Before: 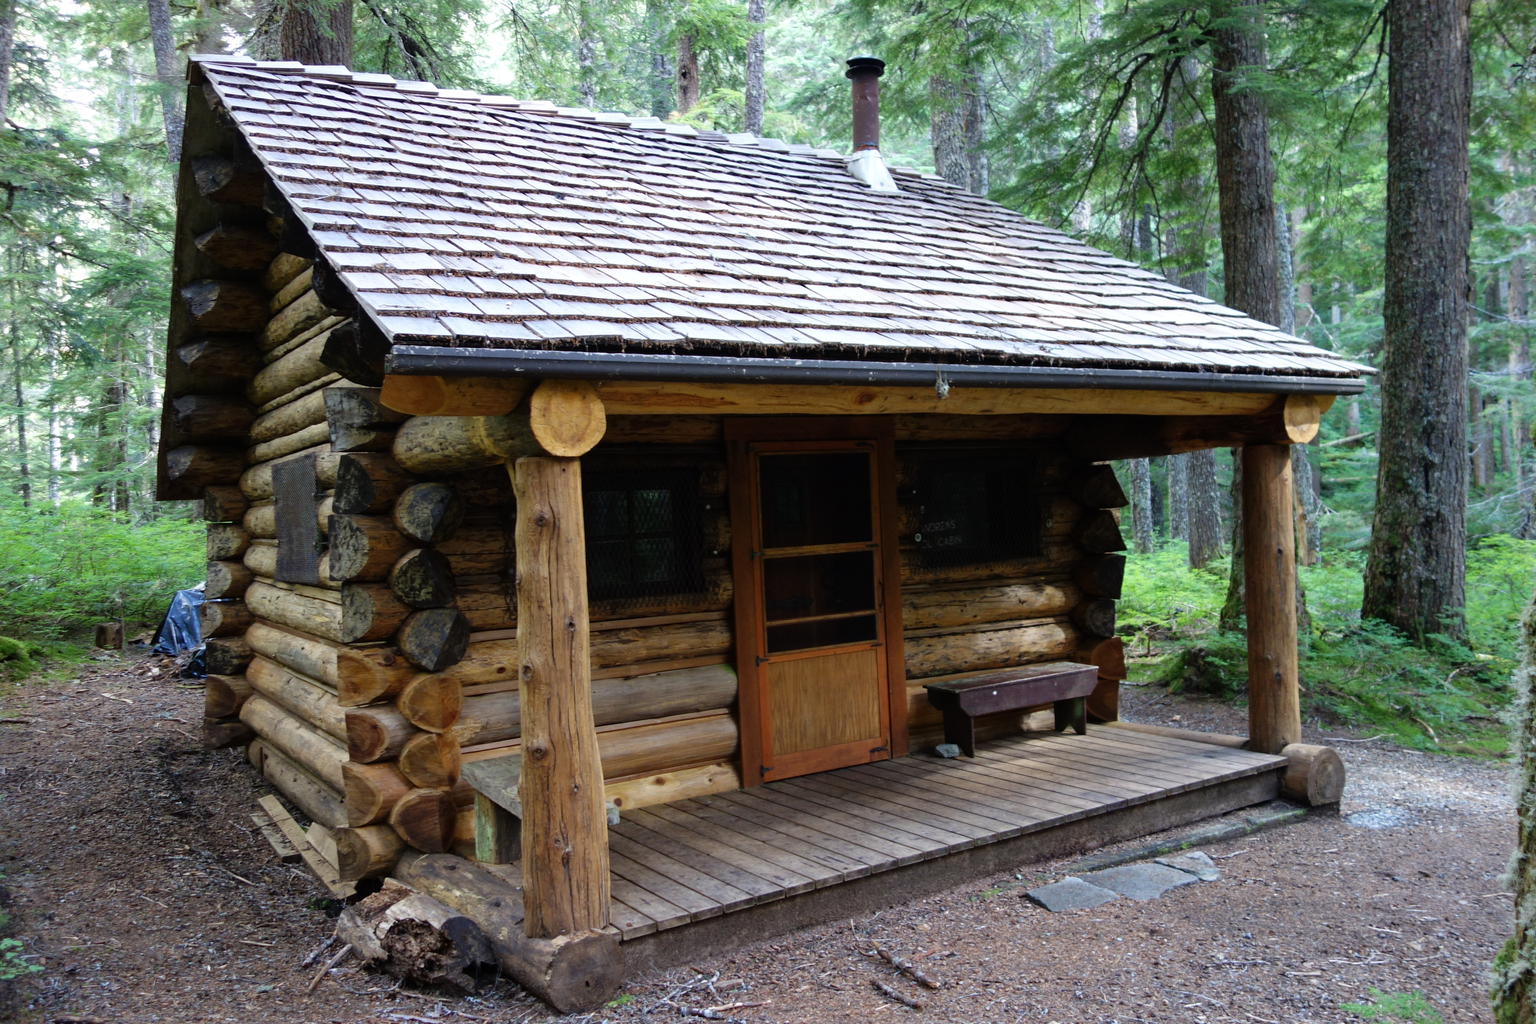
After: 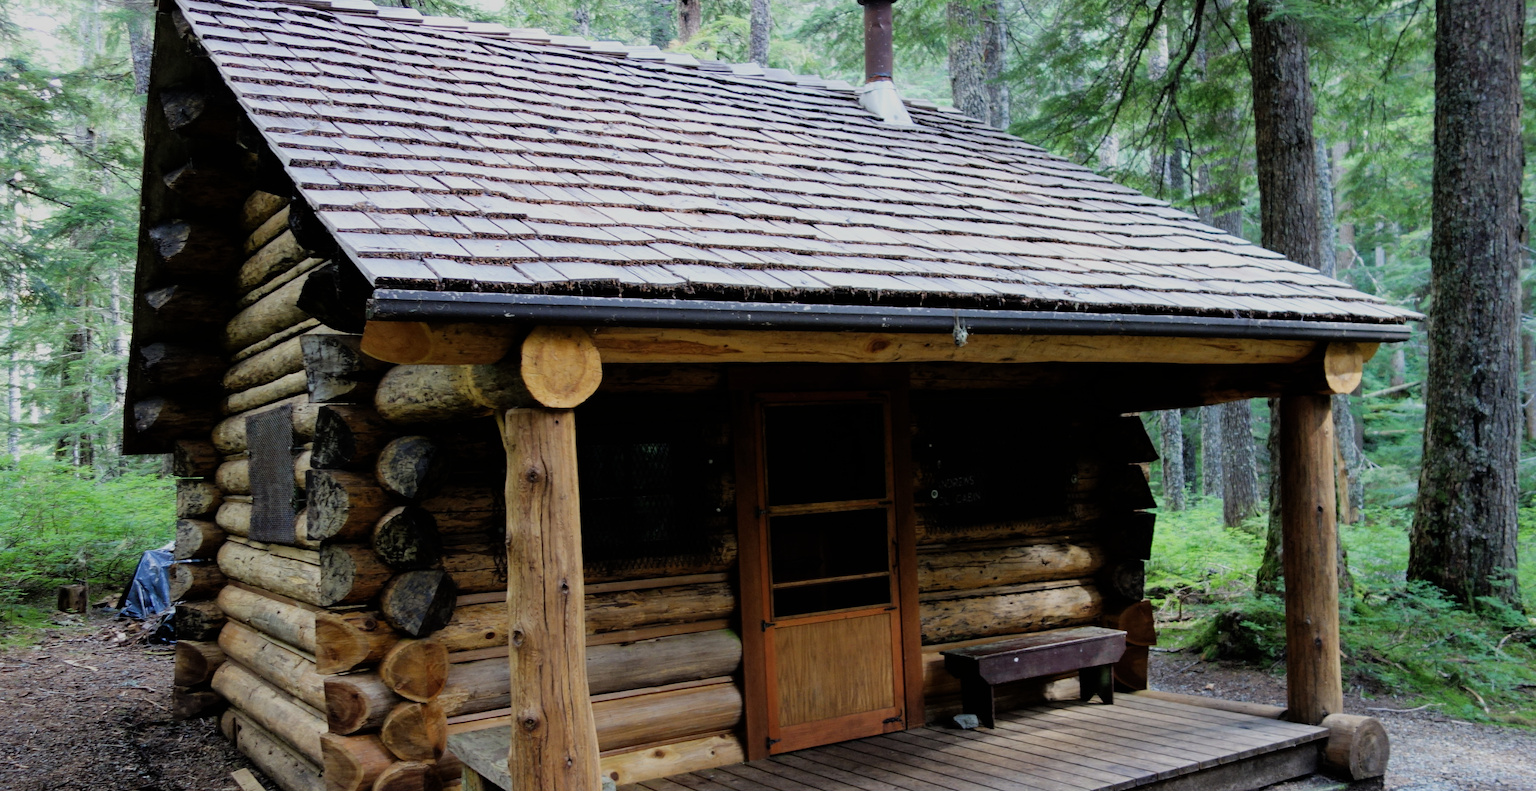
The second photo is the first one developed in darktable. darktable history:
filmic rgb: black relative exposure -7.65 EV, white relative exposure 4.56 EV, hardness 3.61, contrast 1.05
crop: left 2.737%, top 7.287%, right 3.421%, bottom 20.179%
